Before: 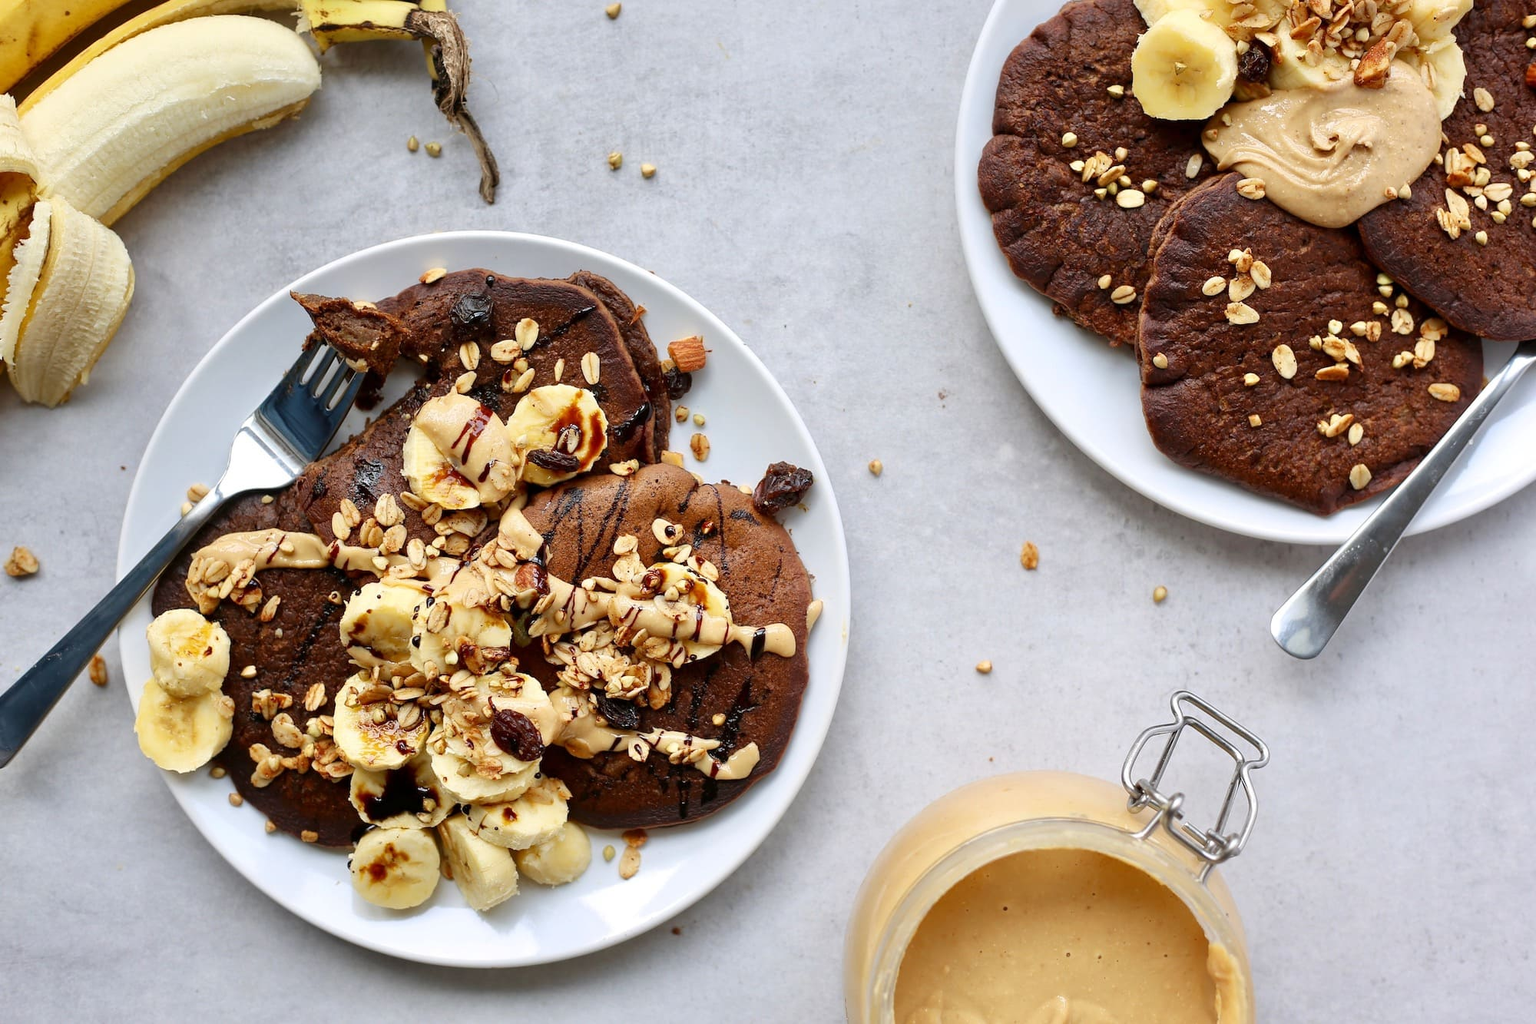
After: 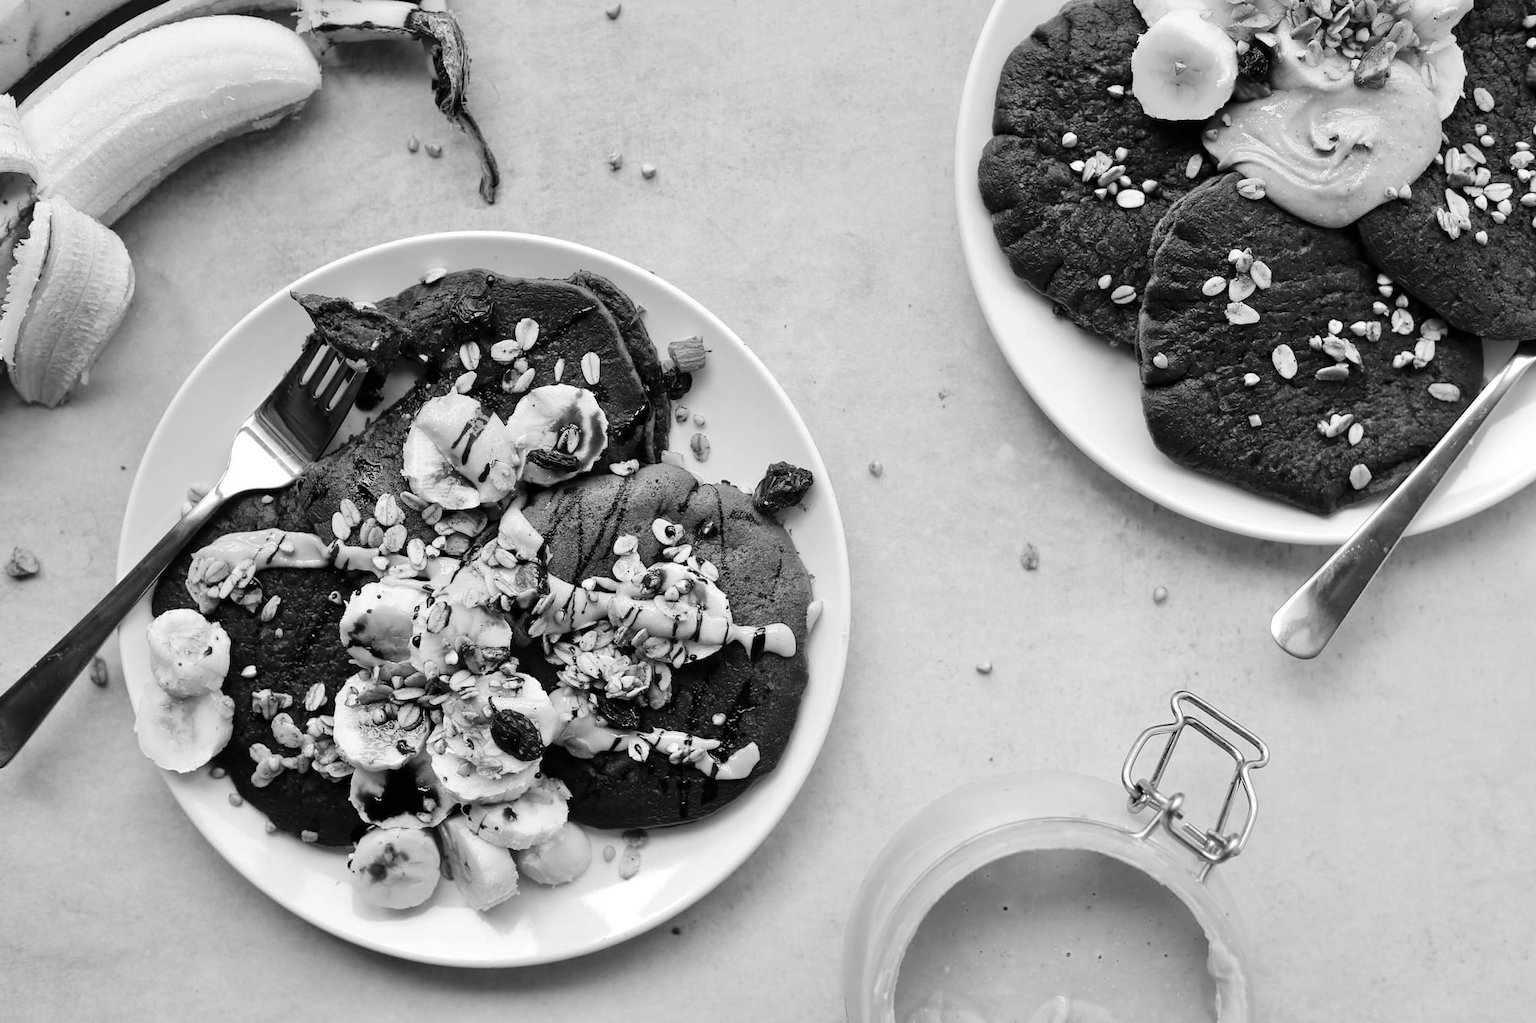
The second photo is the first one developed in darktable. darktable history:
monochrome: a 16.01, b -2.65, highlights 0.52
tone curve: curves: ch0 [(0, 0) (0.003, 0.005) (0.011, 0.006) (0.025, 0.013) (0.044, 0.027) (0.069, 0.042) (0.1, 0.06) (0.136, 0.085) (0.177, 0.118) (0.224, 0.171) (0.277, 0.239) (0.335, 0.314) (0.399, 0.394) (0.468, 0.473) (0.543, 0.552) (0.623, 0.64) (0.709, 0.718) (0.801, 0.801) (0.898, 0.882) (1, 1)], preserve colors none
